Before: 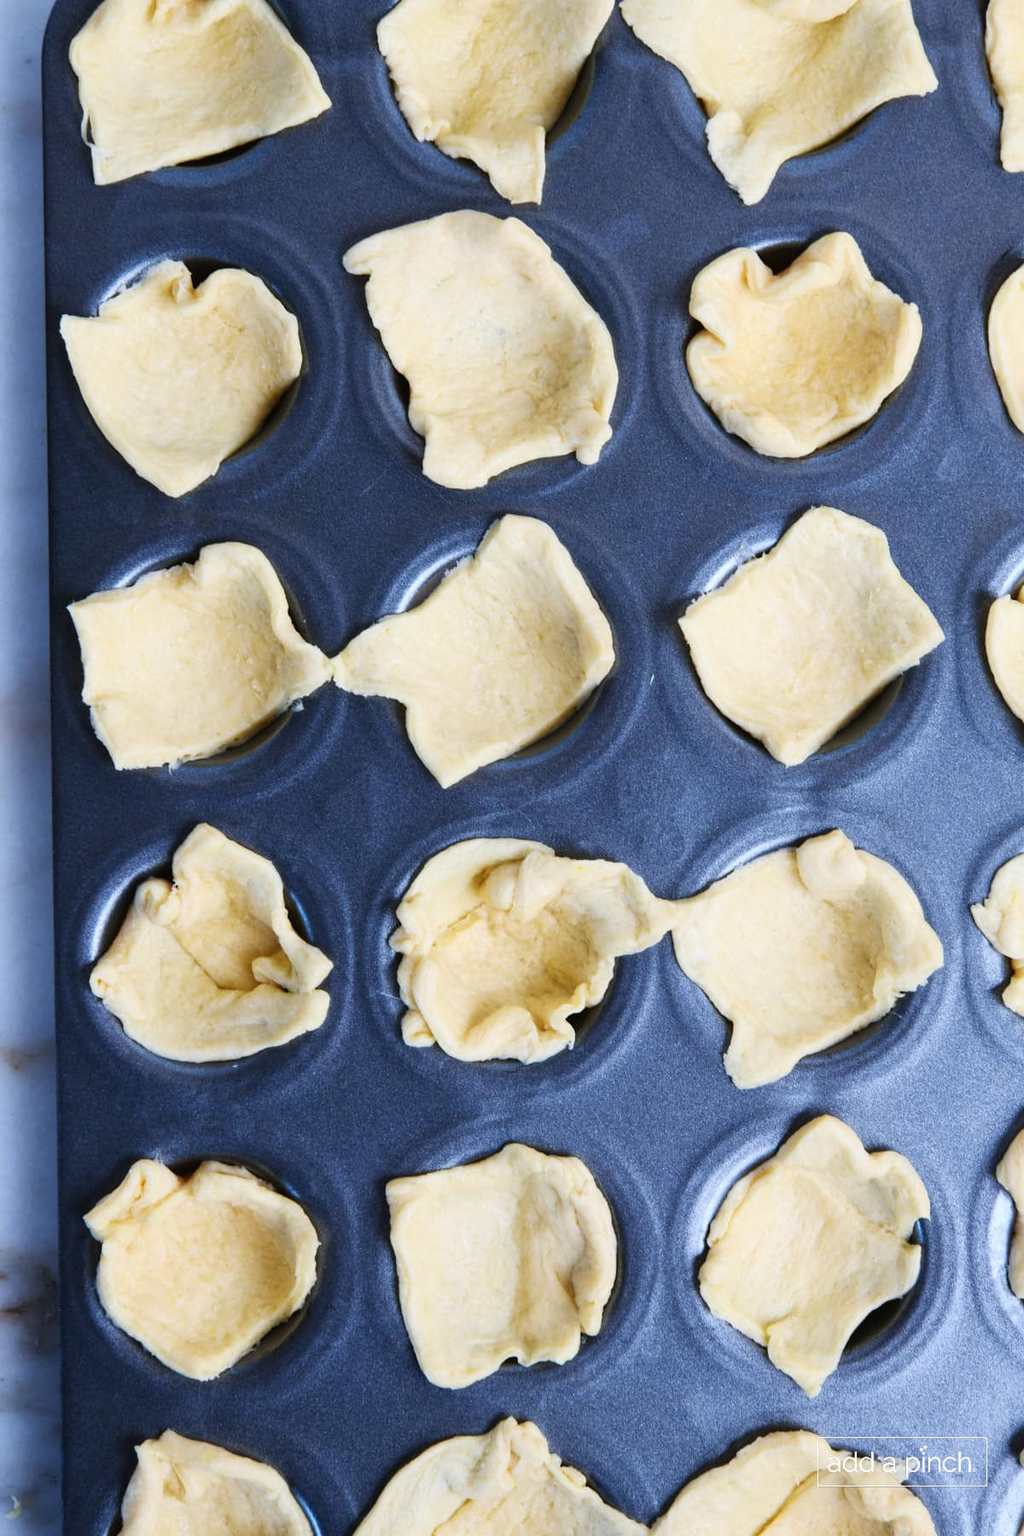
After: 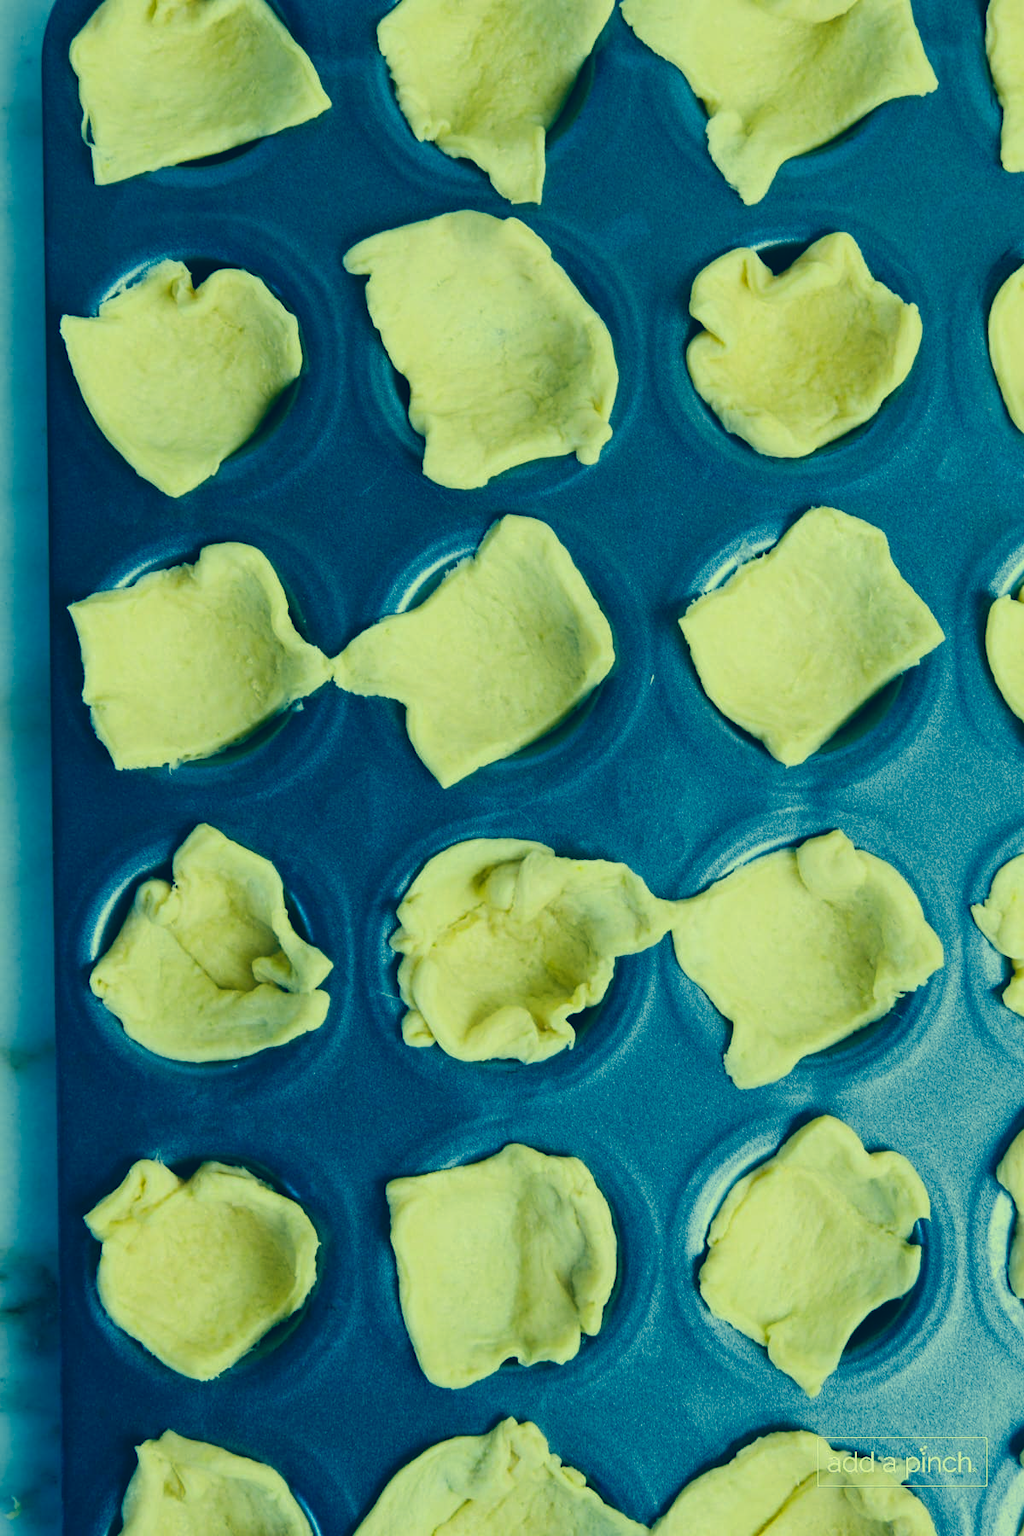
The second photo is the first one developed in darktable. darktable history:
color correction: highlights a* -15.35, highlights b* 39.59, shadows a* -39.6, shadows b* -26.17
exposure: exposure -0.333 EV, compensate highlight preservation false
